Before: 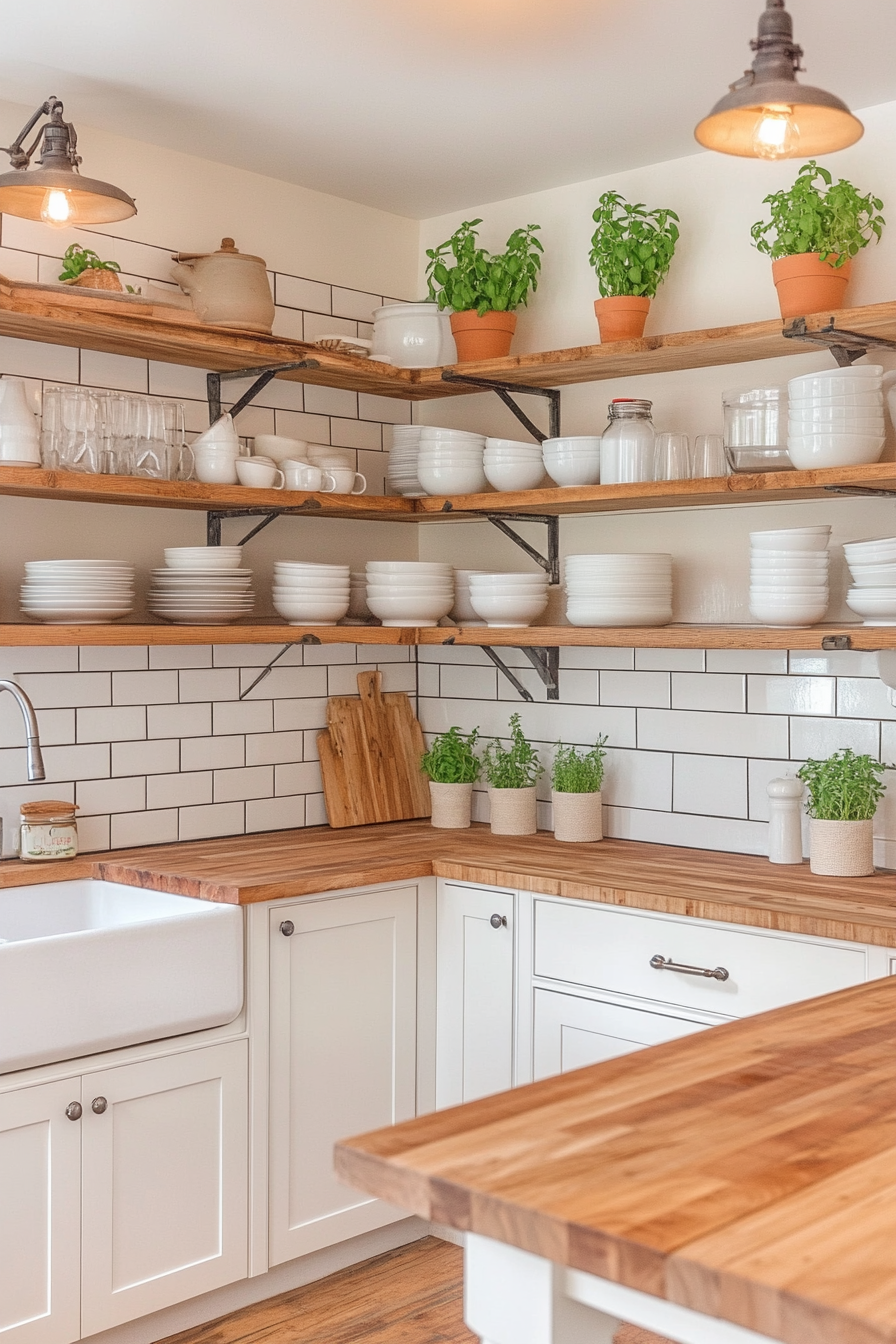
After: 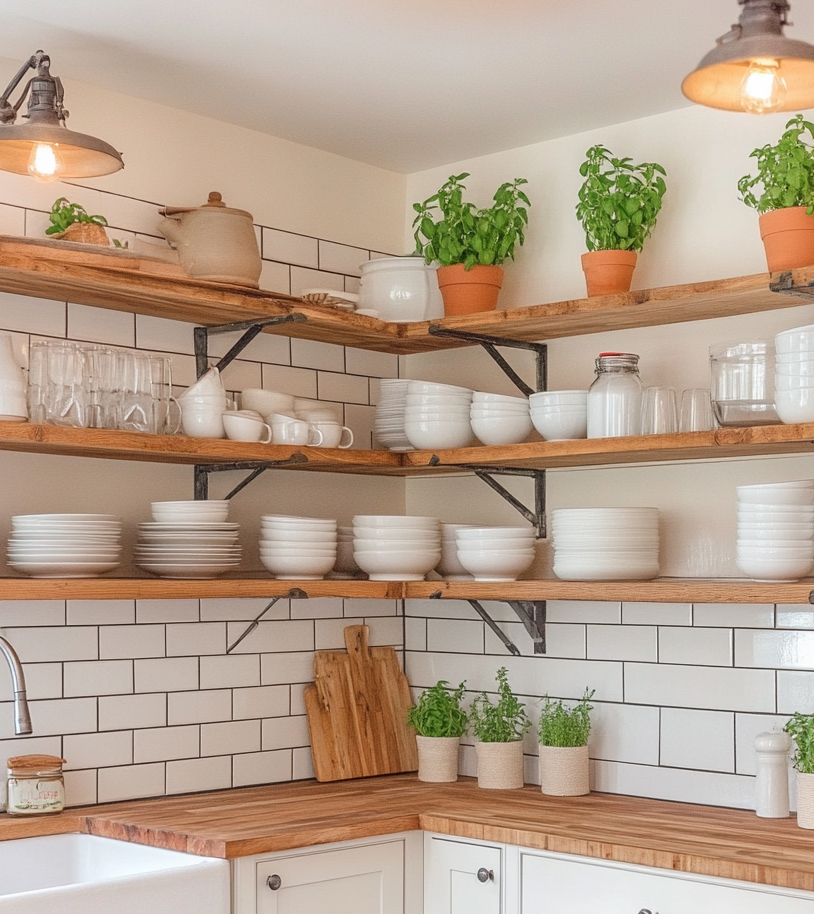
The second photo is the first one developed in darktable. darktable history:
exposure: compensate highlight preservation false
crop: left 1.531%, top 3.424%, right 7.541%, bottom 28.508%
